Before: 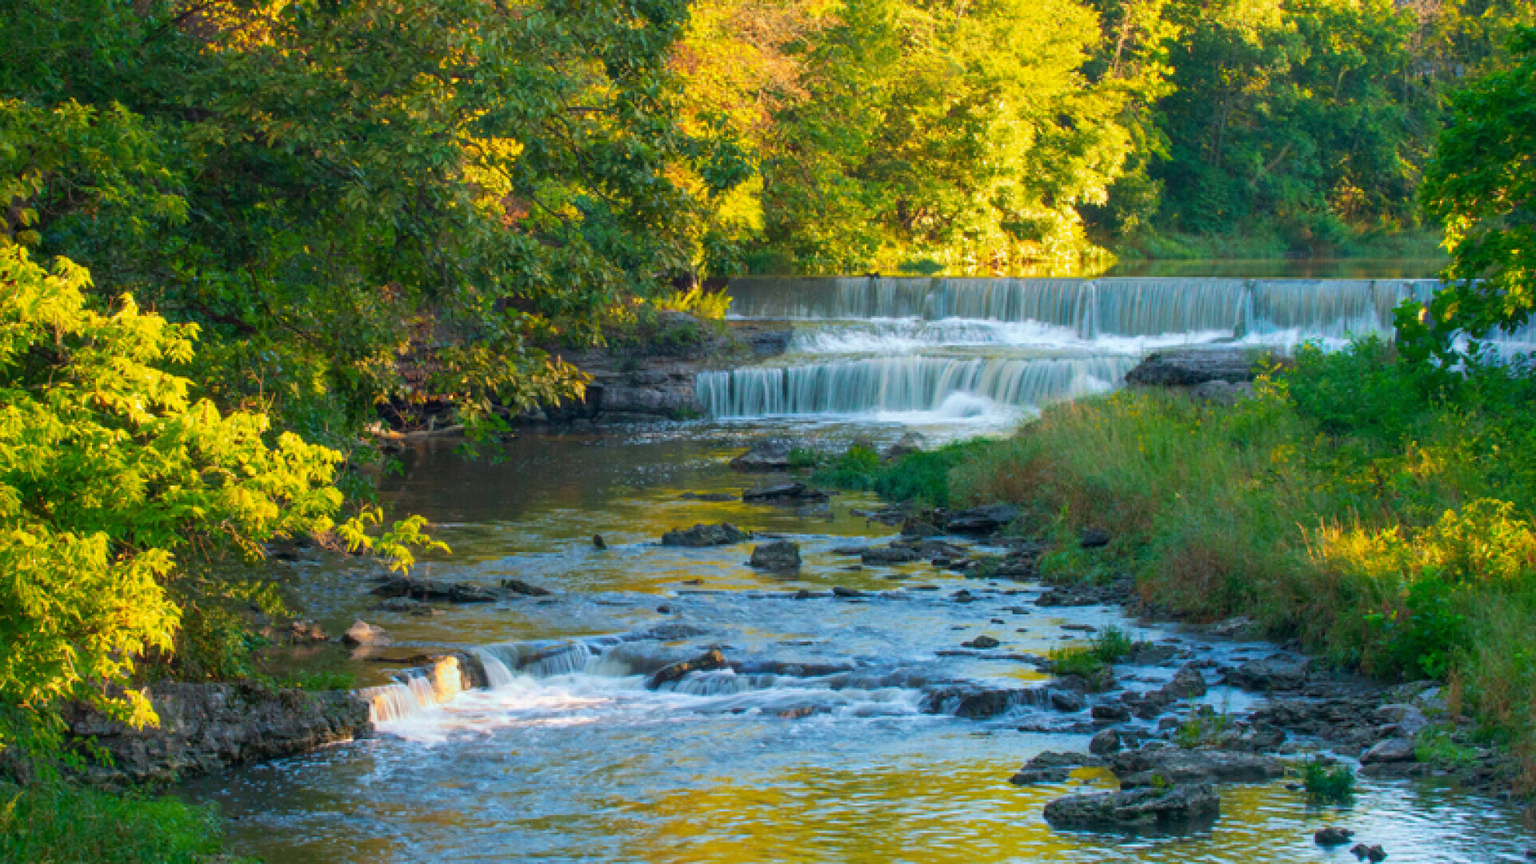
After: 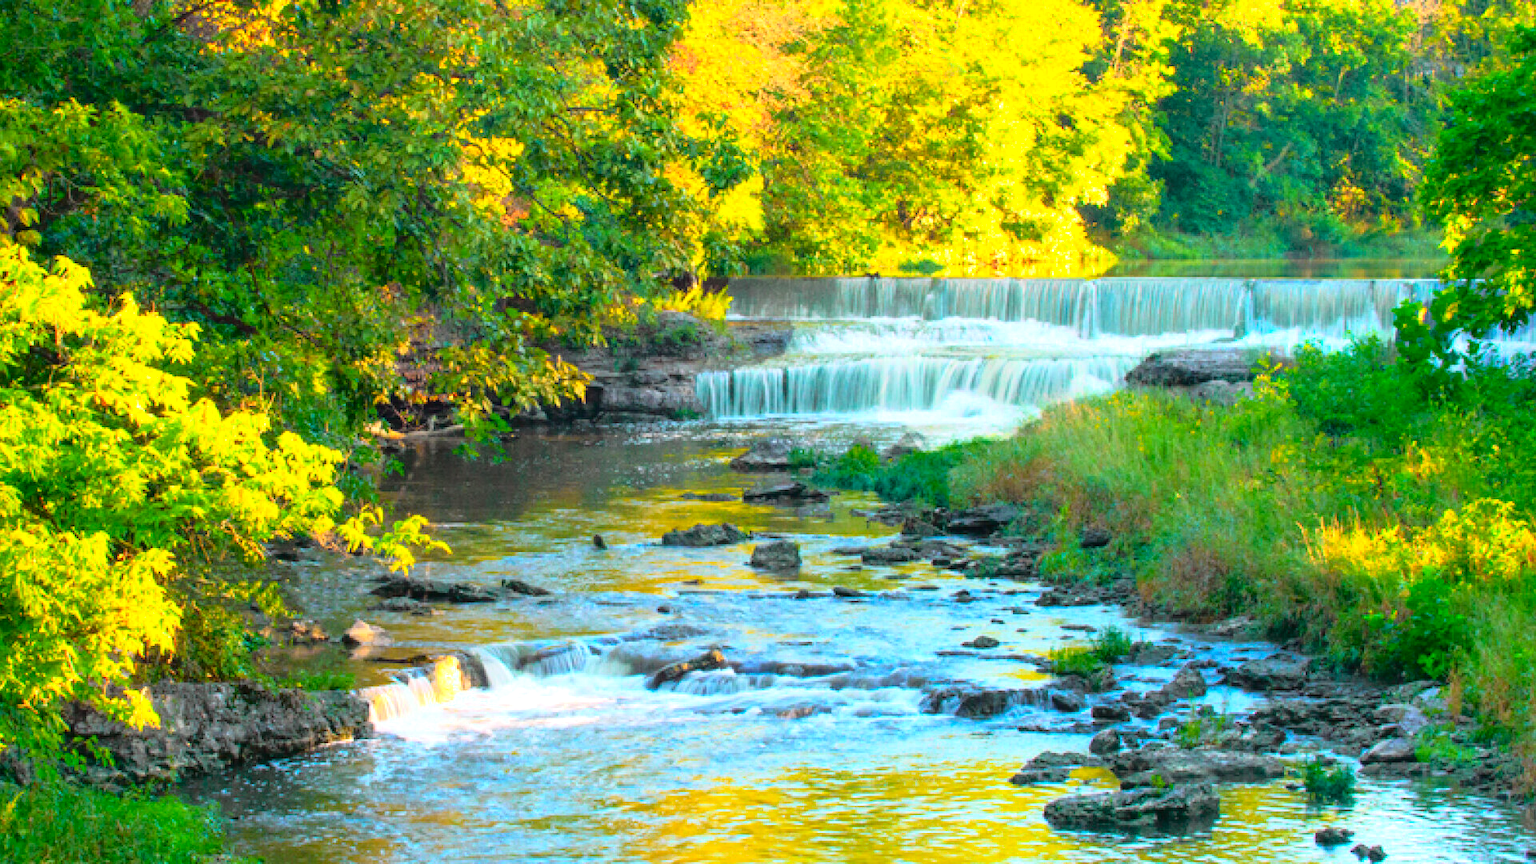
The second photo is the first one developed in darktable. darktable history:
exposure: black level correction 0, exposure 0.7 EV, compensate exposure bias true, compensate highlight preservation false
tone curve: curves: ch0 [(0, 0.021) (0.049, 0.044) (0.157, 0.131) (0.359, 0.419) (0.469, 0.544) (0.634, 0.722) (0.839, 0.909) (0.998, 0.978)]; ch1 [(0, 0) (0.437, 0.408) (0.472, 0.47) (0.502, 0.503) (0.527, 0.53) (0.564, 0.573) (0.614, 0.654) (0.669, 0.748) (0.859, 0.899) (1, 1)]; ch2 [(0, 0) (0.33, 0.301) (0.421, 0.443) (0.487, 0.504) (0.502, 0.509) (0.535, 0.537) (0.565, 0.595) (0.608, 0.667) (1, 1)], color space Lab, independent channels, preserve colors none
